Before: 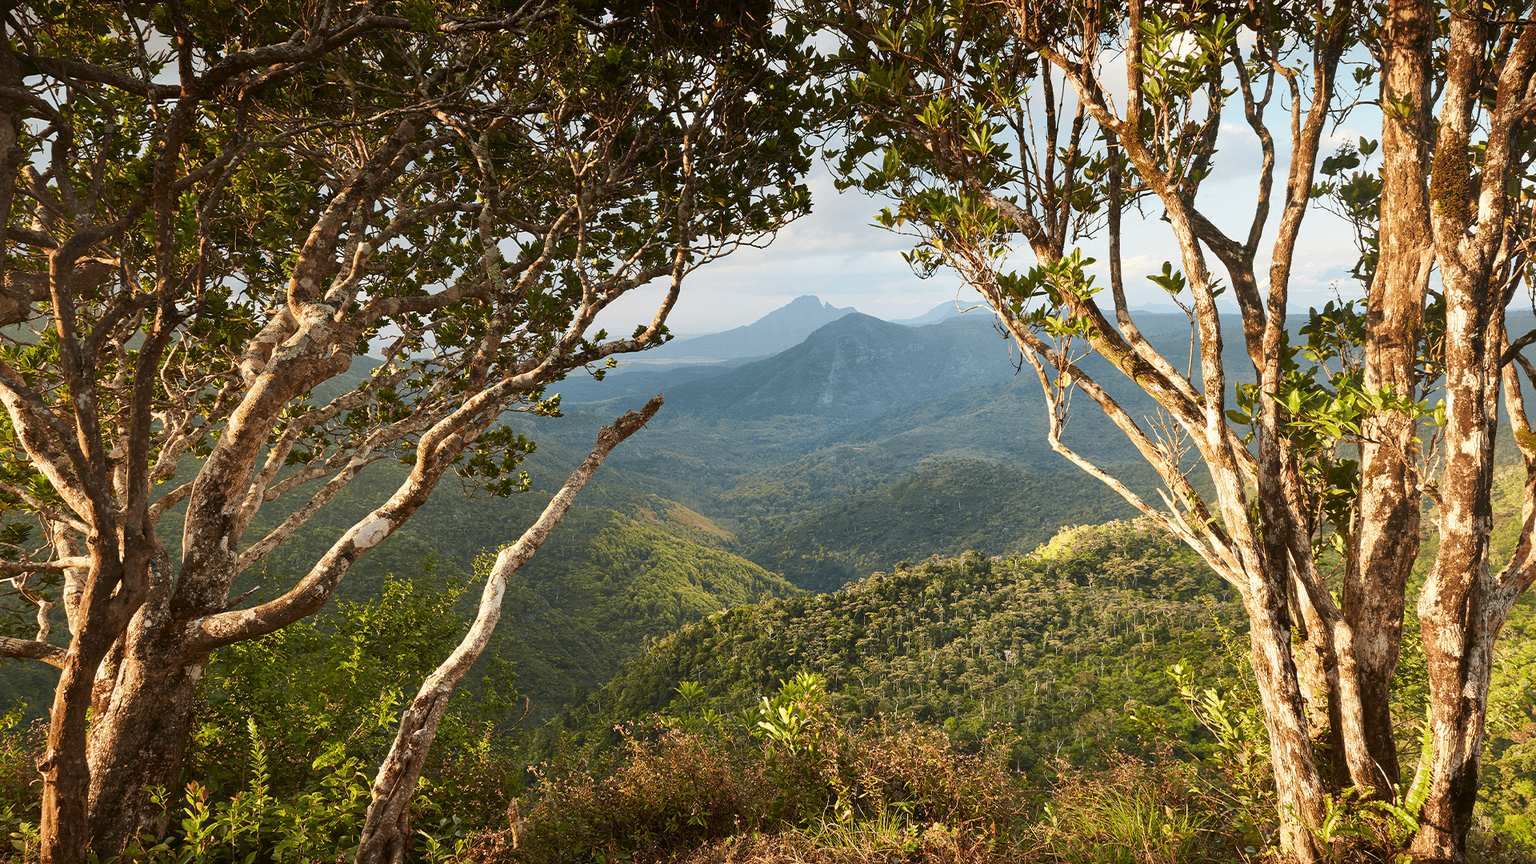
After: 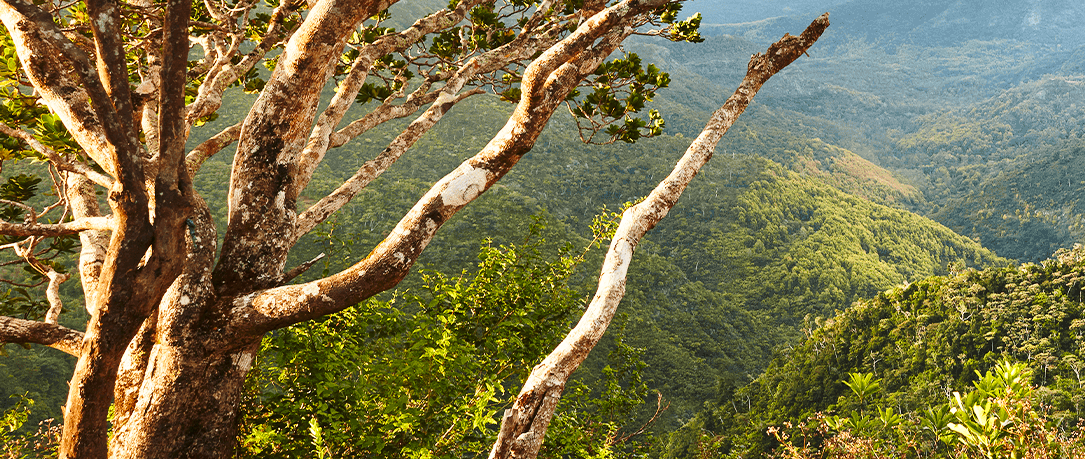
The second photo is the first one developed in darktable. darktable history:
crop: top 44.412%, right 43.44%, bottom 13.051%
local contrast: mode bilateral grid, contrast 15, coarseness 36, detail 104%, midtone range 0.2
base curve: curves: ch0 [(0, 0) (0.028, 0.03) (0.121, 0.232) (0.46, 0.748) (0.859, 0.968) (1, 1)], preserve colors none
